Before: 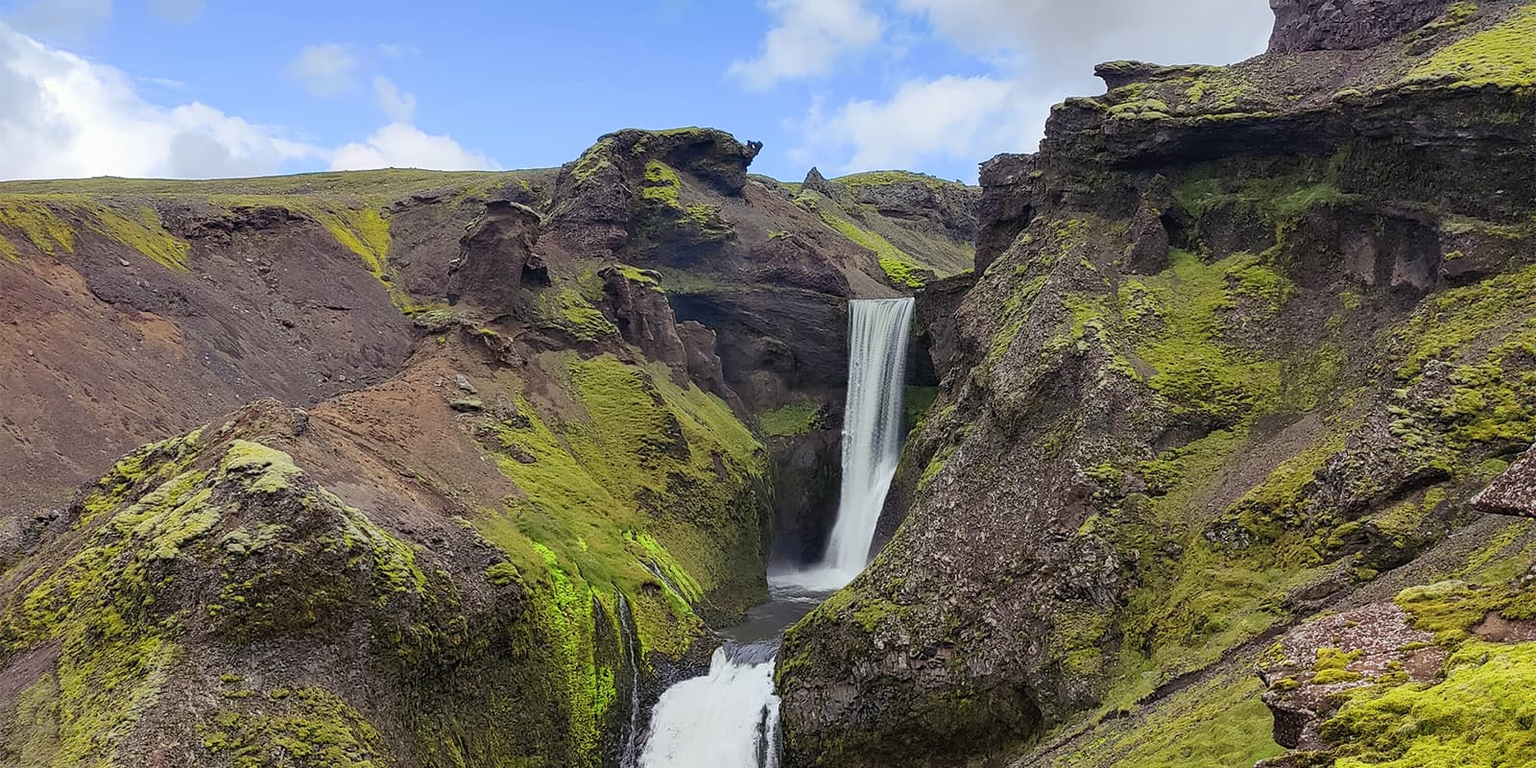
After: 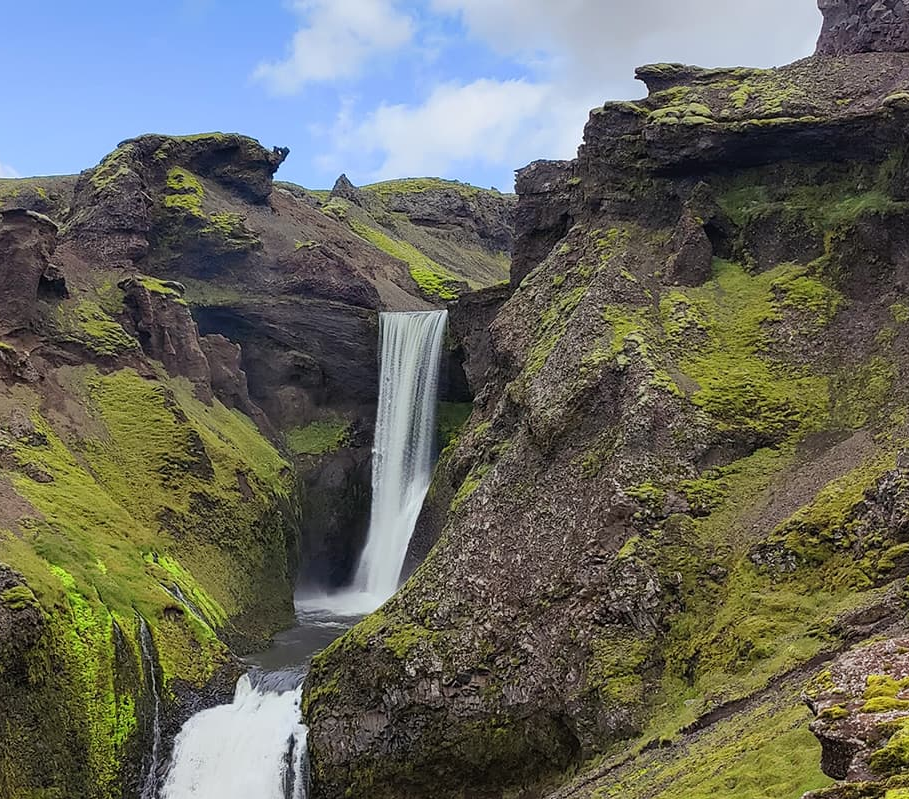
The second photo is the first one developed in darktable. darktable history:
crop: left 31.6%, top 0.018%, right 11.534%
